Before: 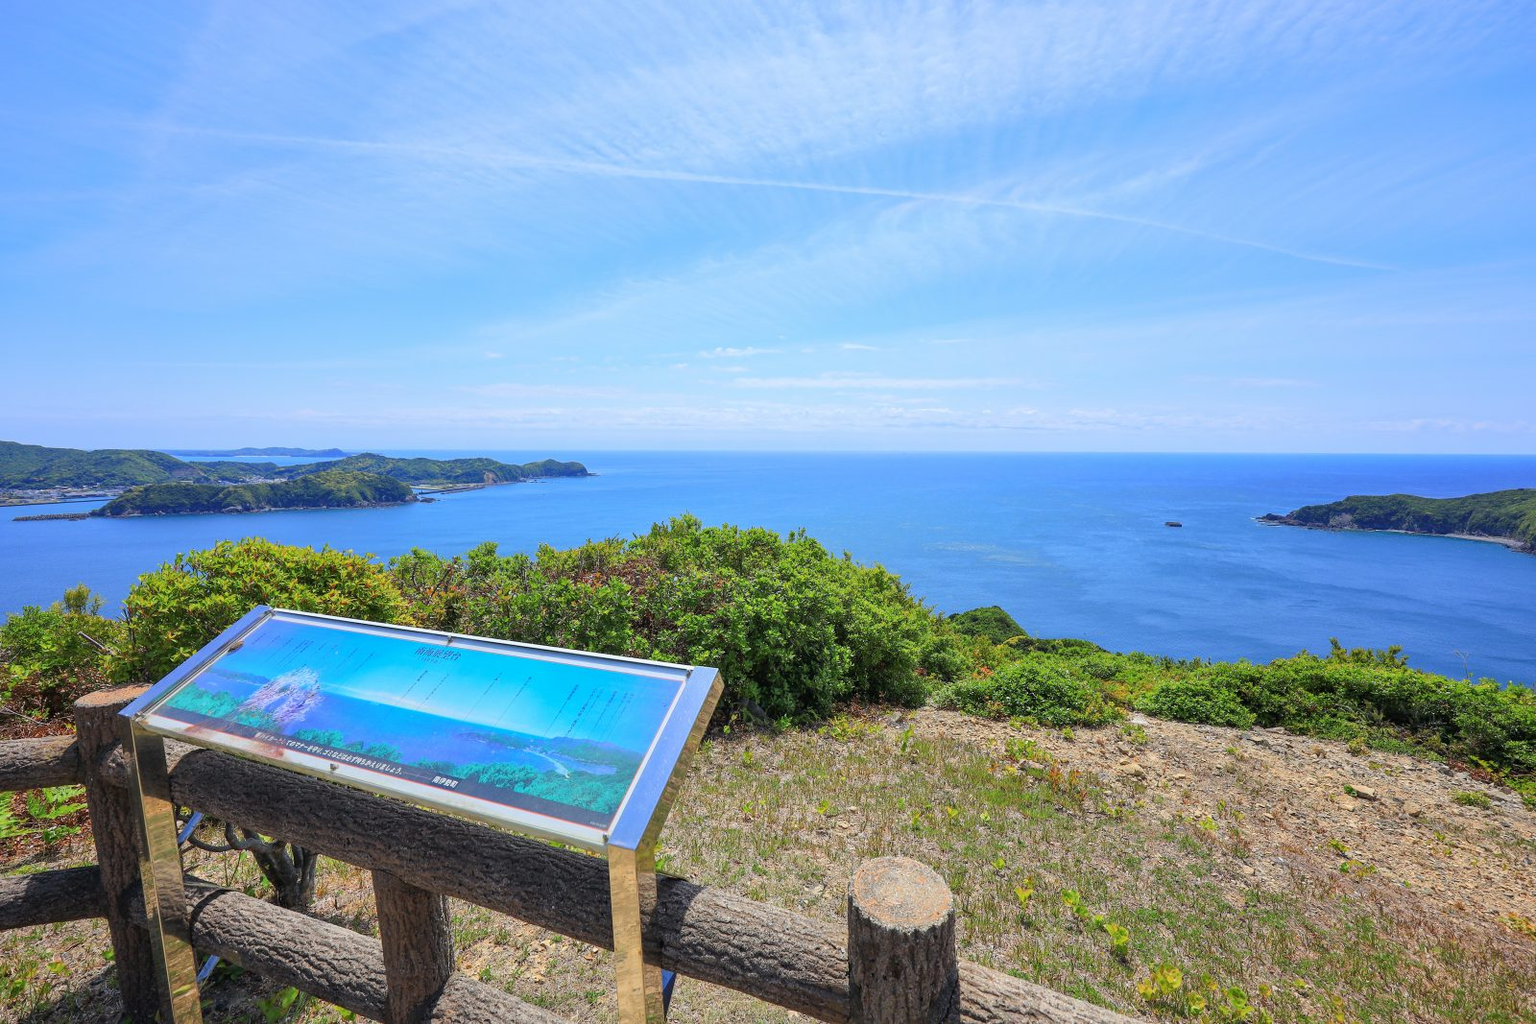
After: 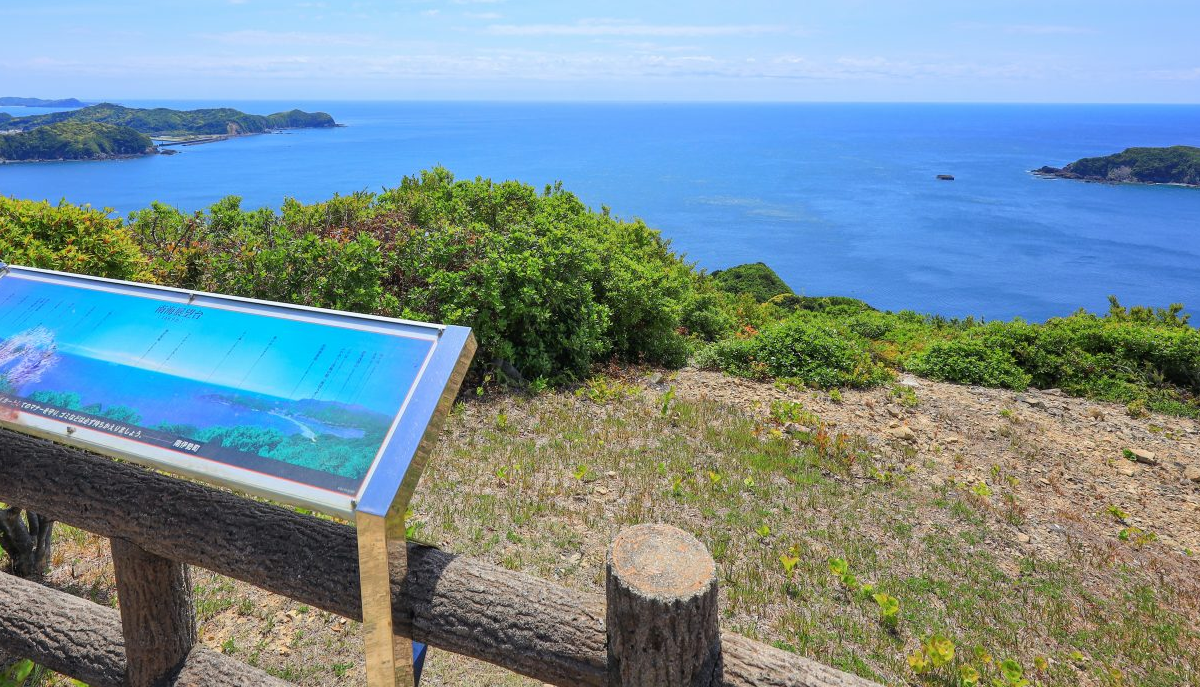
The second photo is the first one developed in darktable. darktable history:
crop and rotate: left 17.361%, top 34.67%, right 7.616%, bottom 0.907%
